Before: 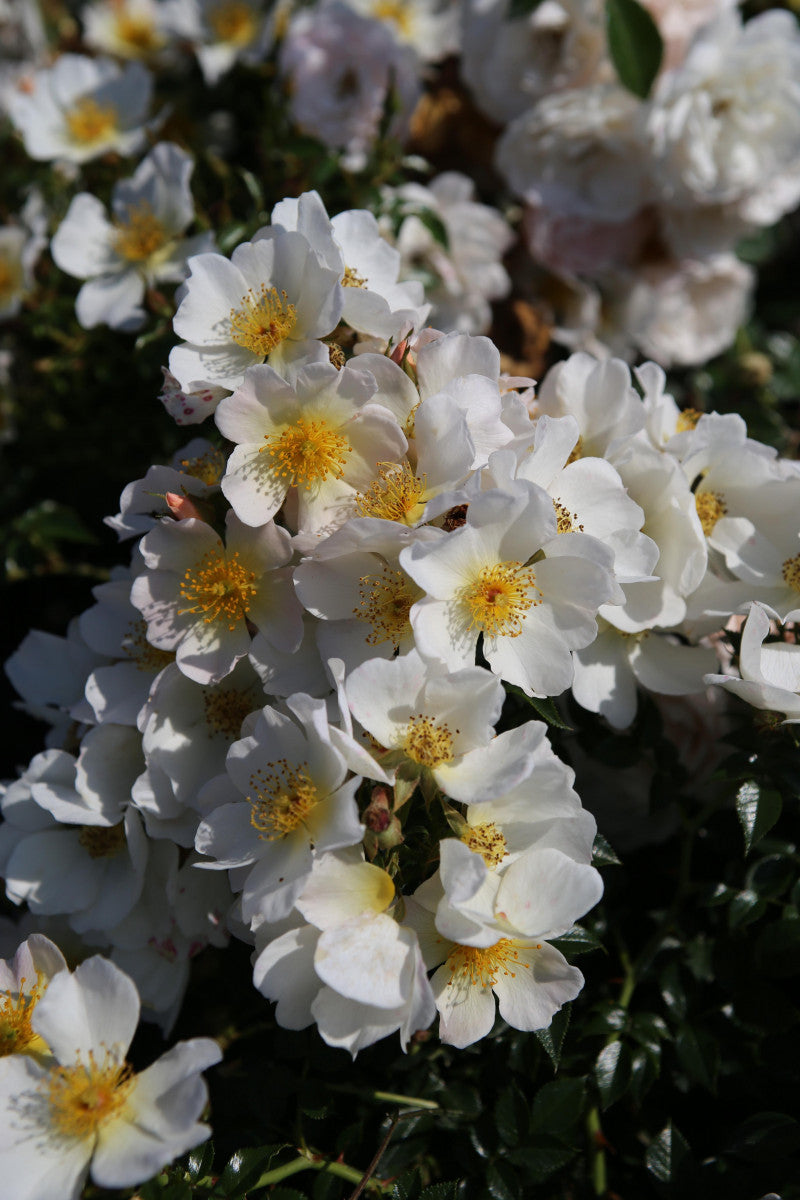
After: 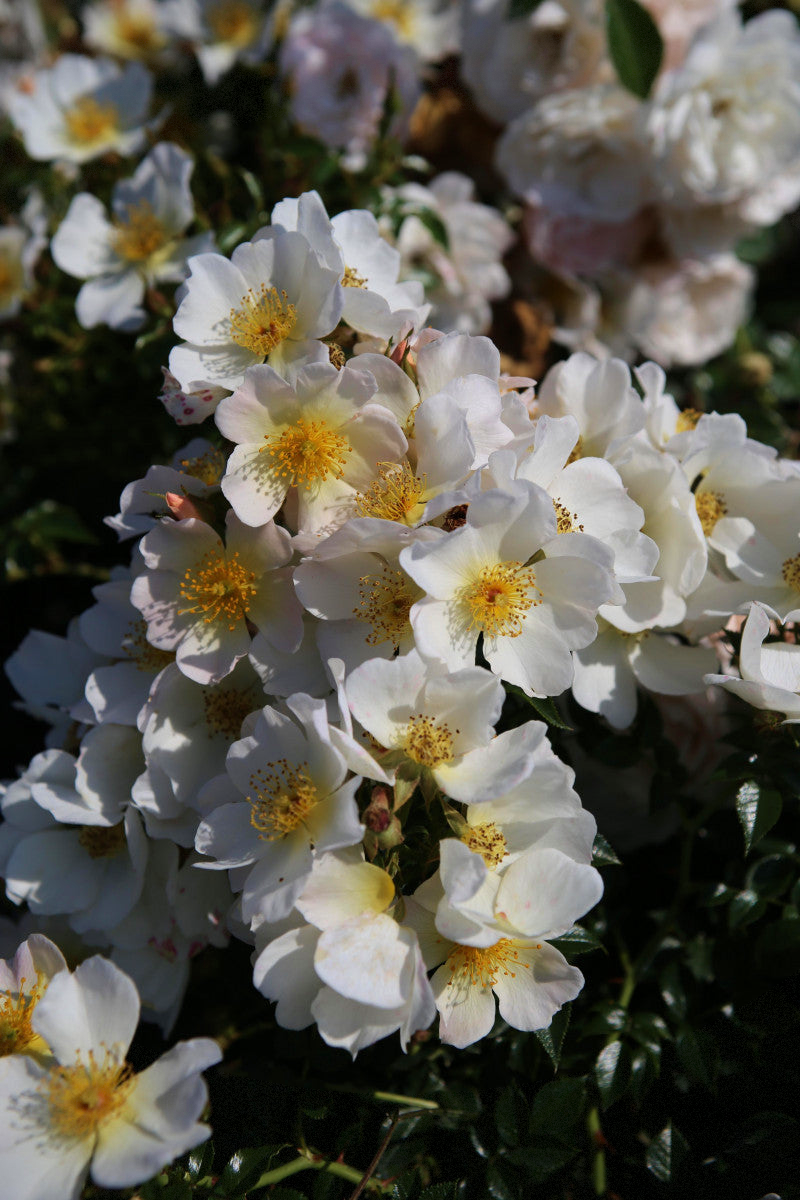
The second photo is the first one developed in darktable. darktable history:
vignetting: fall-off start 100%, fall-off radius 71%, brightness -0.434, saturation -0.2, width/height ratio 1.178, dithering 8-bit output, unbound false
velvia: on, module defaults
